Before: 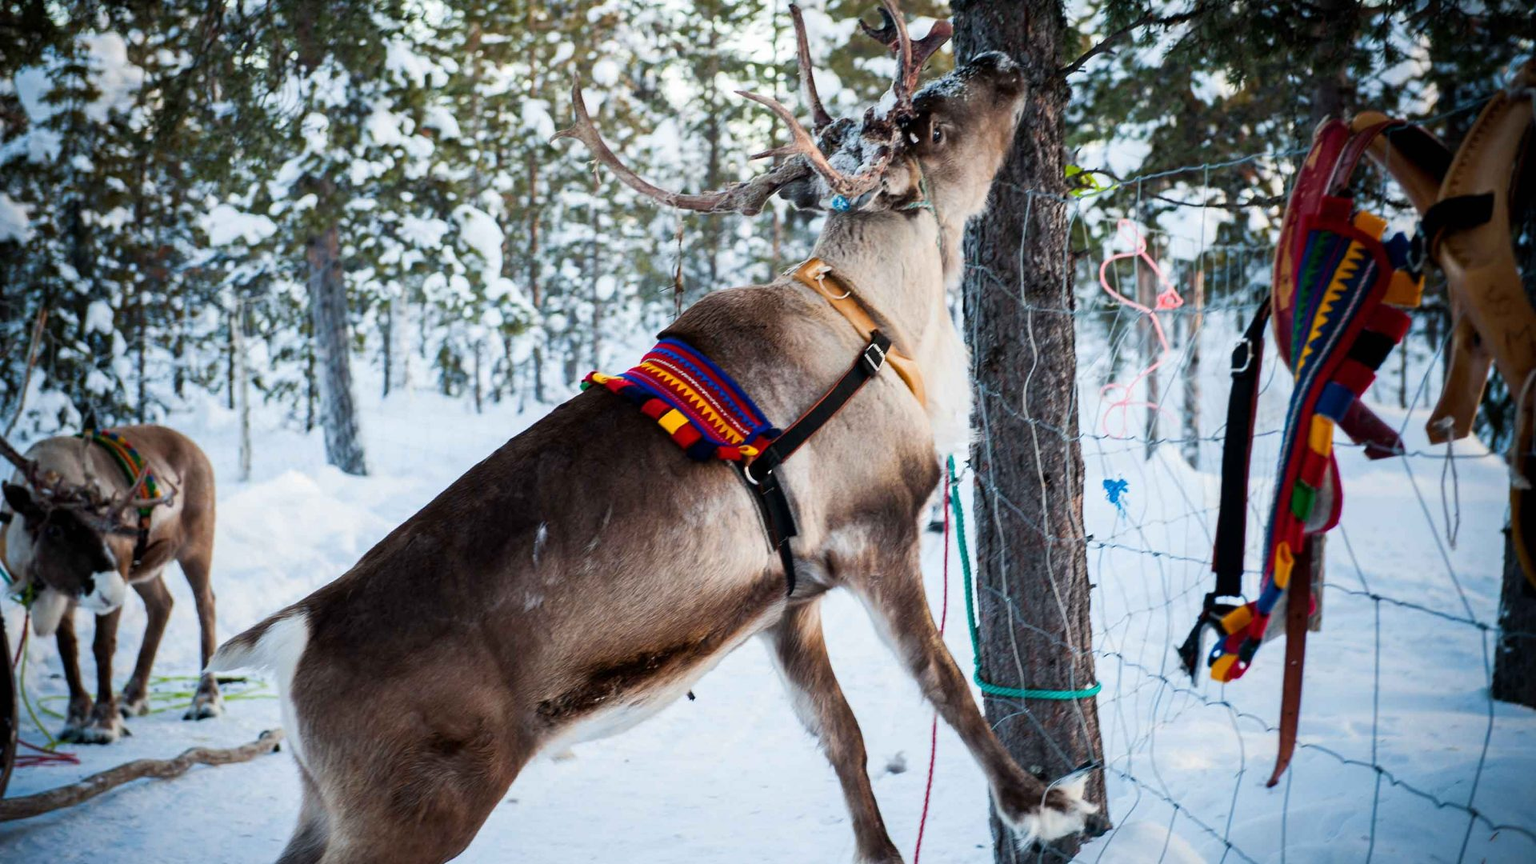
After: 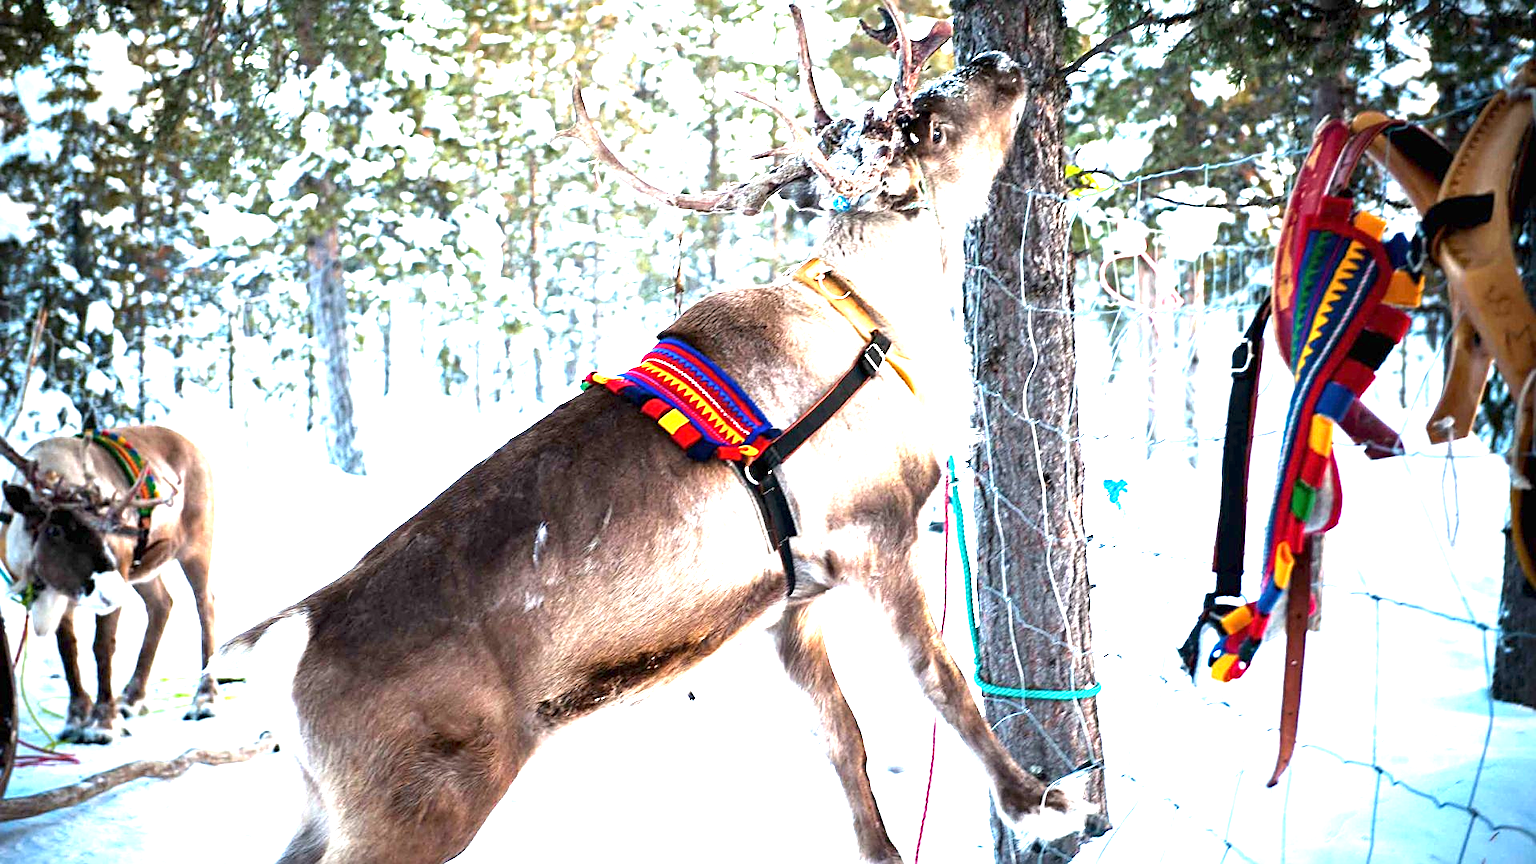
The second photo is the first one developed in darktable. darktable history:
exposure: exposure 2.051 EV, compensate exposure bias true, compensate highlight preservation false
sharpen: amount 0.5
